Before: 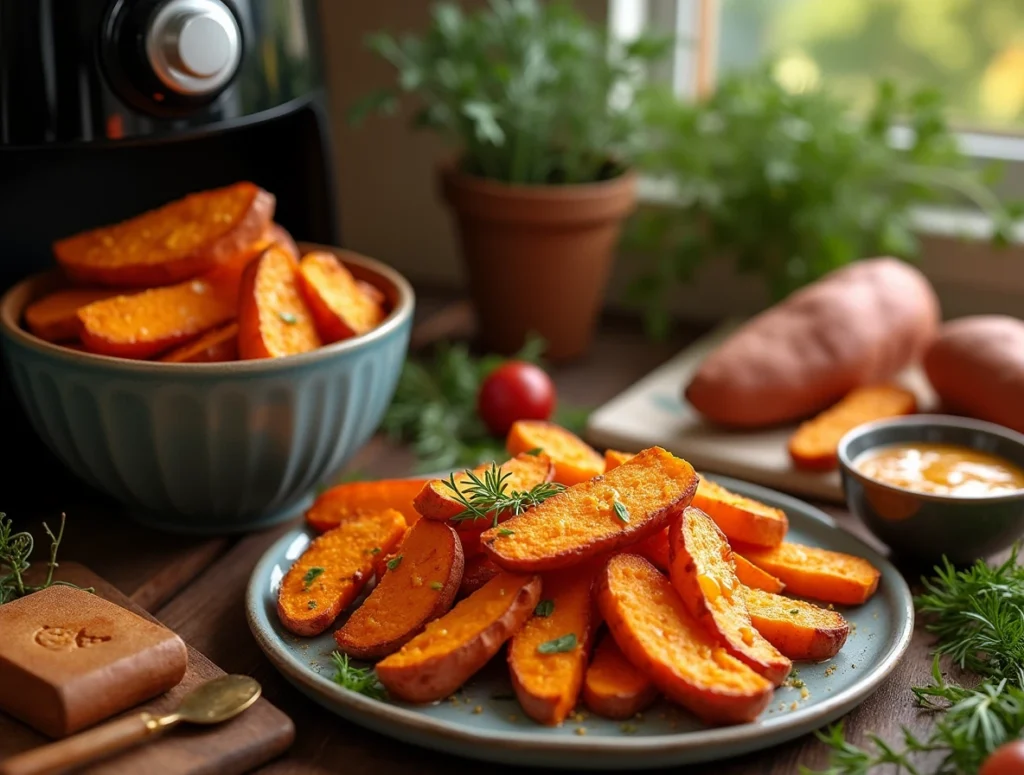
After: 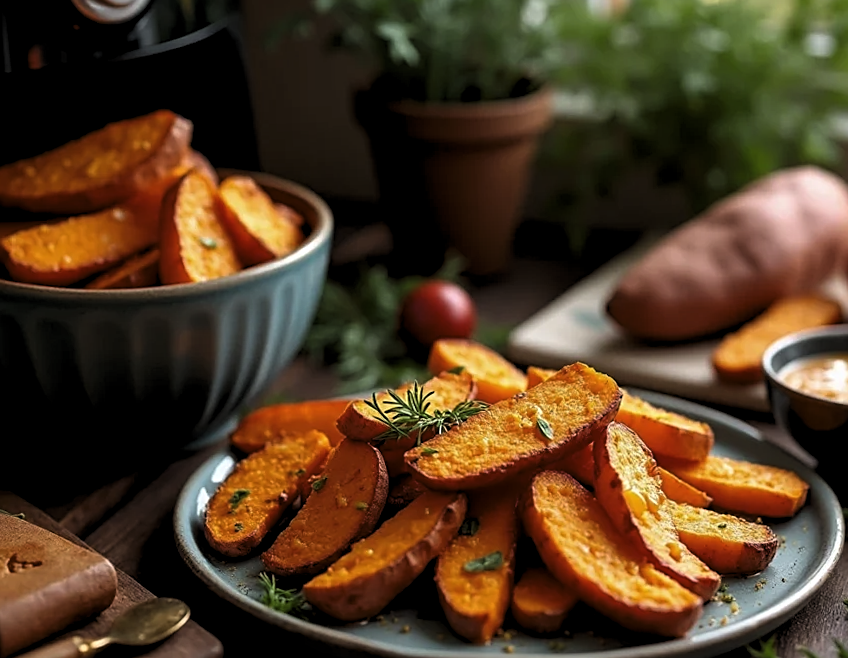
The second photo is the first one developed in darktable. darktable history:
levels: levels [0.116, 0.574, 1]
rotate and perspective: rotation -1.32°, lens shift (horizontal) -0.031, crop left 0.015, crop right 0.985, crop top 0.047, crop bottom 0.982
crop: left 6.446%, top 8.188%, right 9.538%, bottom 3.548%
sharpen: on, module defaults
